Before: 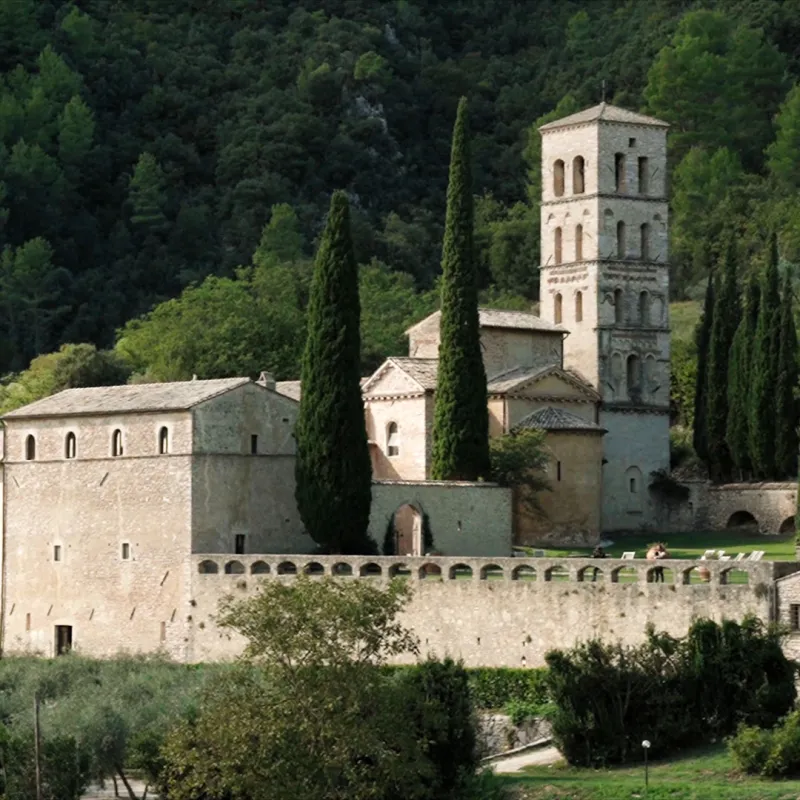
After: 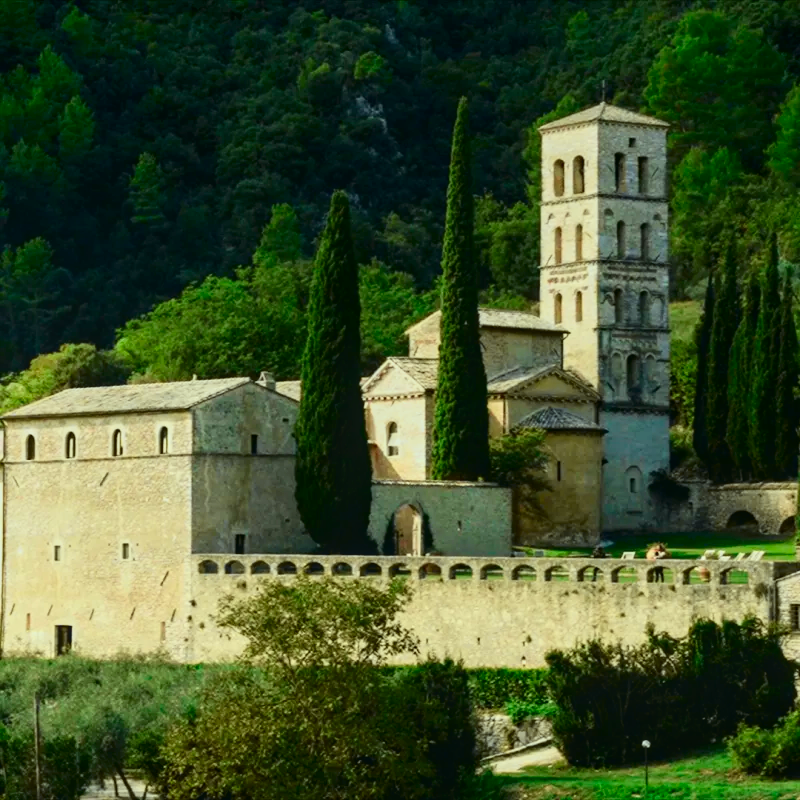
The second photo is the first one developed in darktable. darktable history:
color correction: highlights a* -7.33, highlights b* 1.26, shadows a* -3.55, saturation 1.4
tone curve: curves: ch0 [(0, 0.011) (0.053, 0.026) (0.174, 0.115) (0.416, 0.417) (0.697, 0.758) (0.852, 0.902) (0.991, 0.981)]; ch1 [(0, 0) (0.264, 0.22) (0.407, 0.373) (0.463, 0.457) (0.492, 0.5) (0.512, 0.511) (0.54, 0.543) (0.585, 0.617) (0.659, 0.686) (0.78, 0.8) (1, 1)]; ch2 [(0, 0) (0.438, 0.449) (0.473, 0.469) (0.503, 0.5) (0.523, 0.534) (0.562, 0.591) (0.612, 0.627) (0.701, 0.707) (1, 1)], color space Lab, independent channels, preserve colors none
local contrast: detail 110%
